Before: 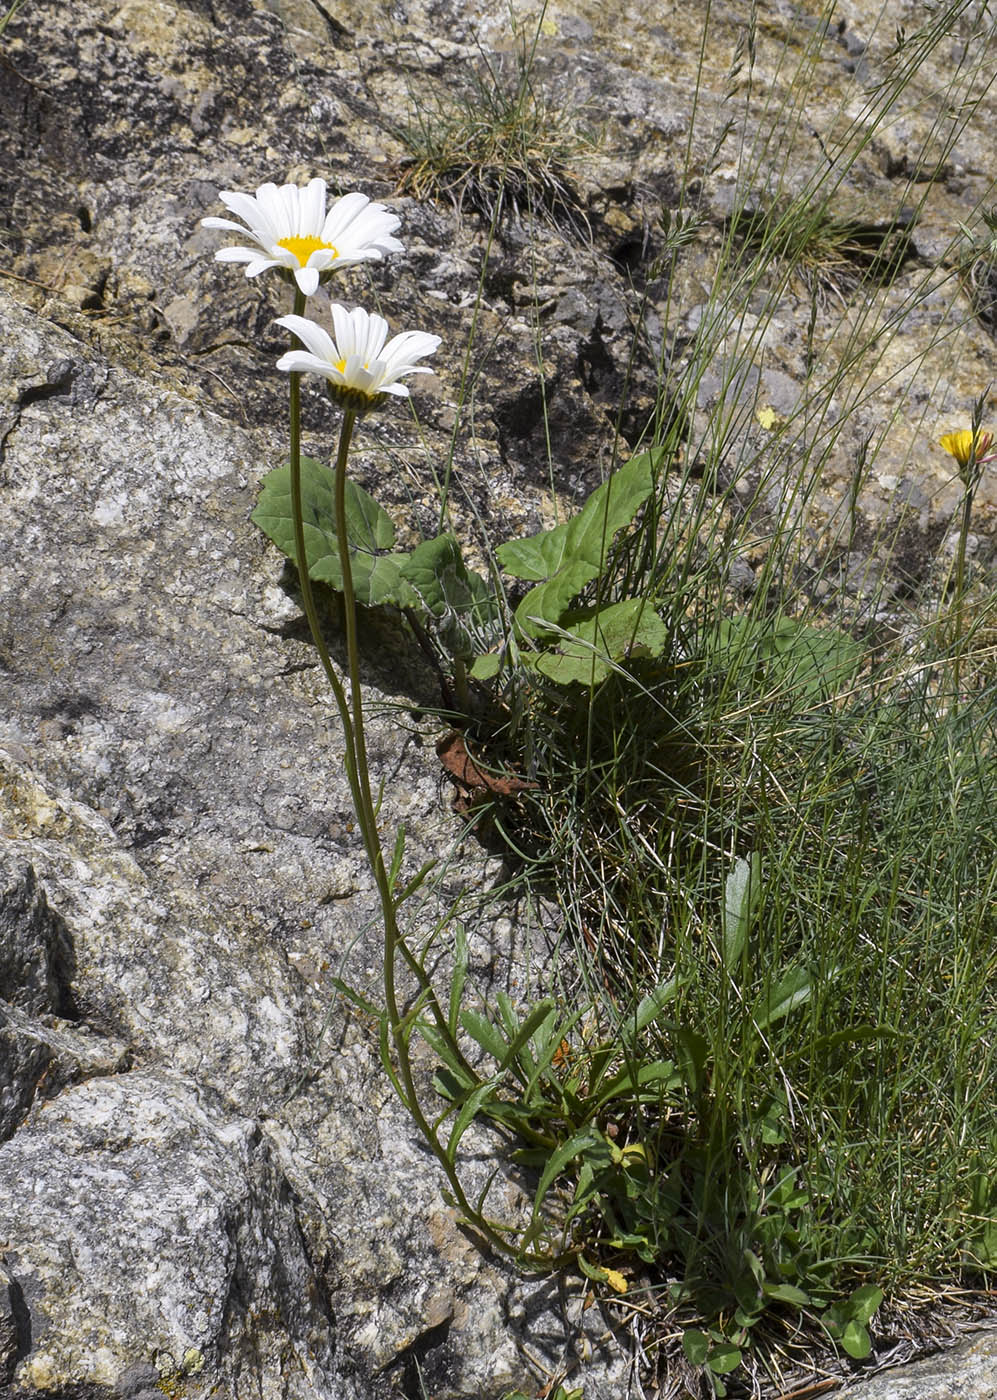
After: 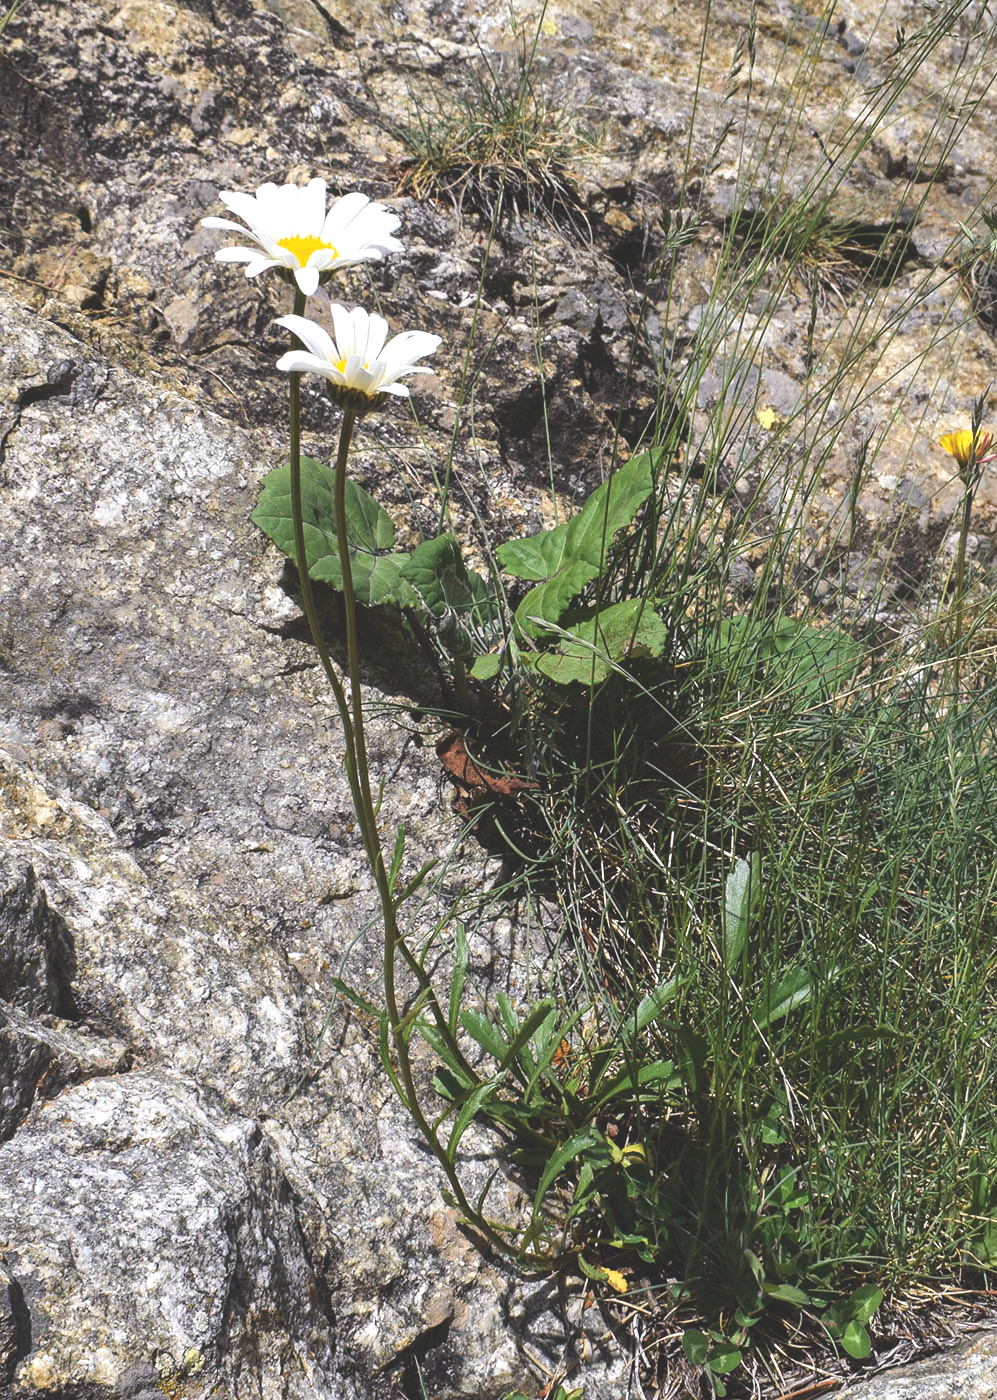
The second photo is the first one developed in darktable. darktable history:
exposure: black level correction -0.03, compensate highlight preservation false
tone equalizer: -8 EV -0.417 EV, -7 EV -0.389 EV, -6 EV -0.333 EV, -5 EV -0.222 EV, -3 EV 0.222 EV, -2 EV 0.333 EV, -1 EV 0.389 EV, +0 EV 0.417 EV, edges refinement/feathering 500, mask exposure compensation -1.57 EV, preserve details no
